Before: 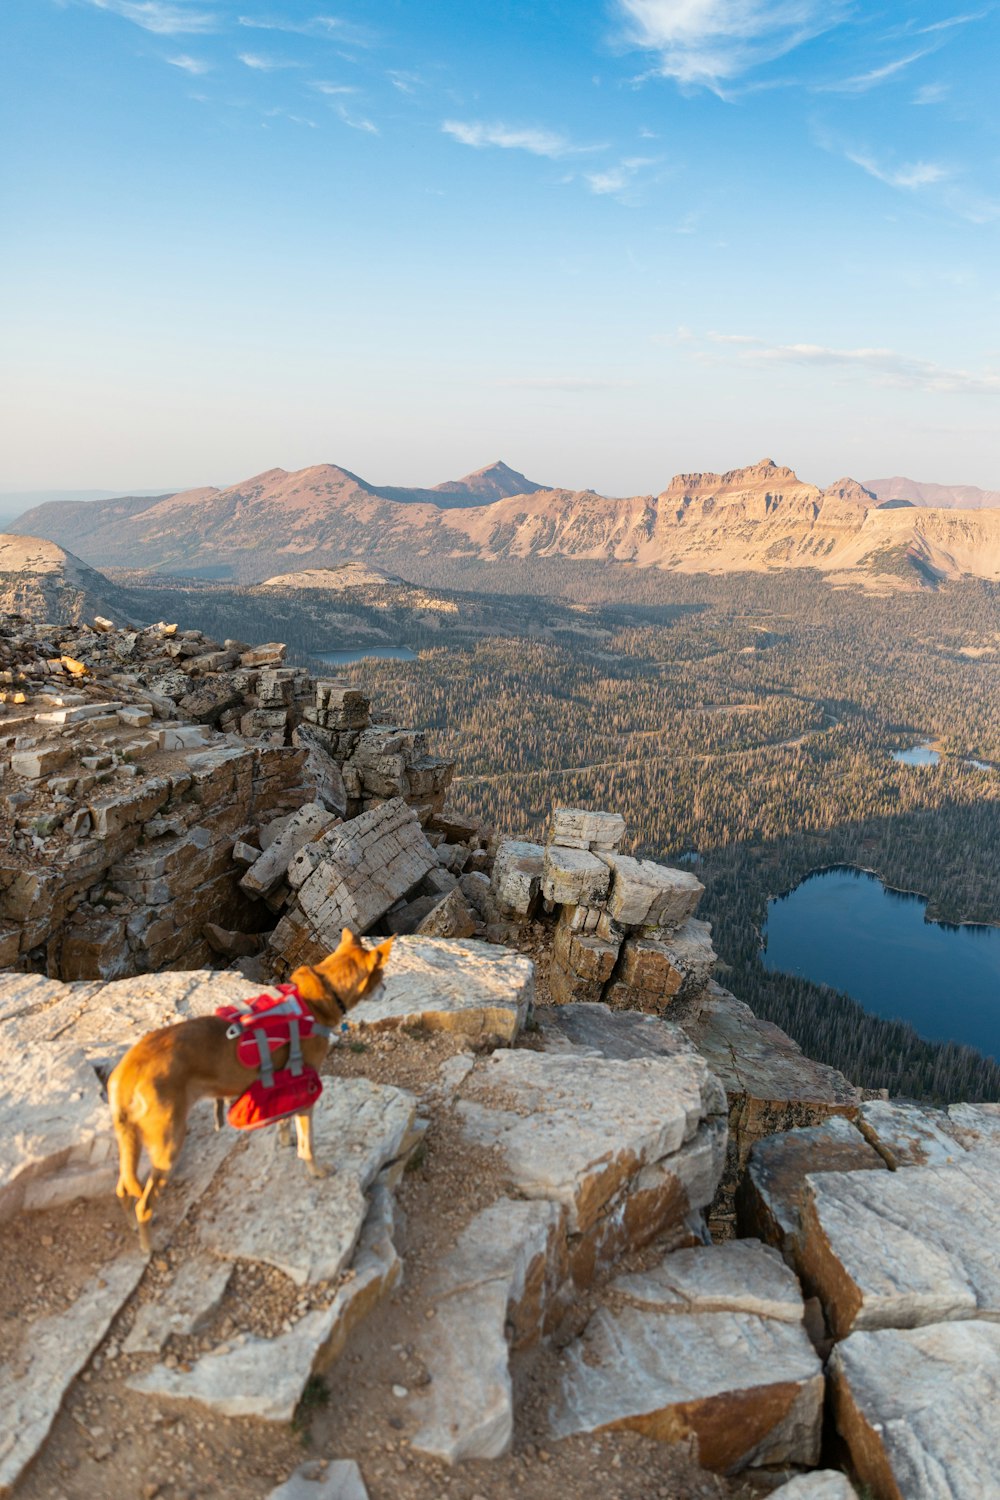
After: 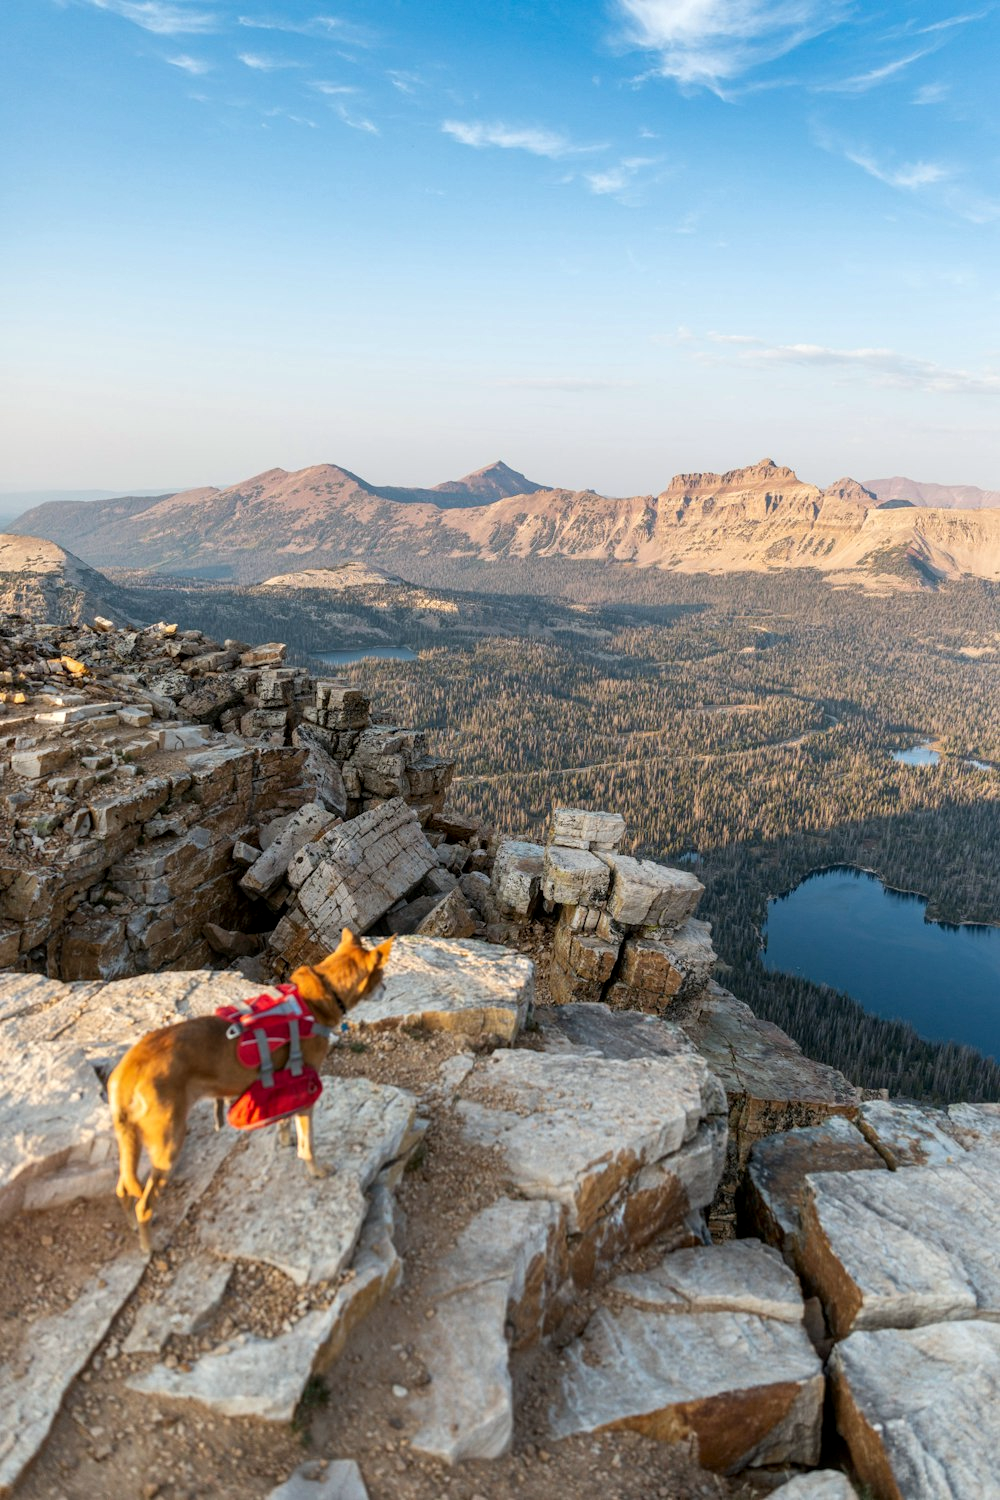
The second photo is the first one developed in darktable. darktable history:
local contrast: on, module defaults
white balance: red 0.988, blue 1.017
